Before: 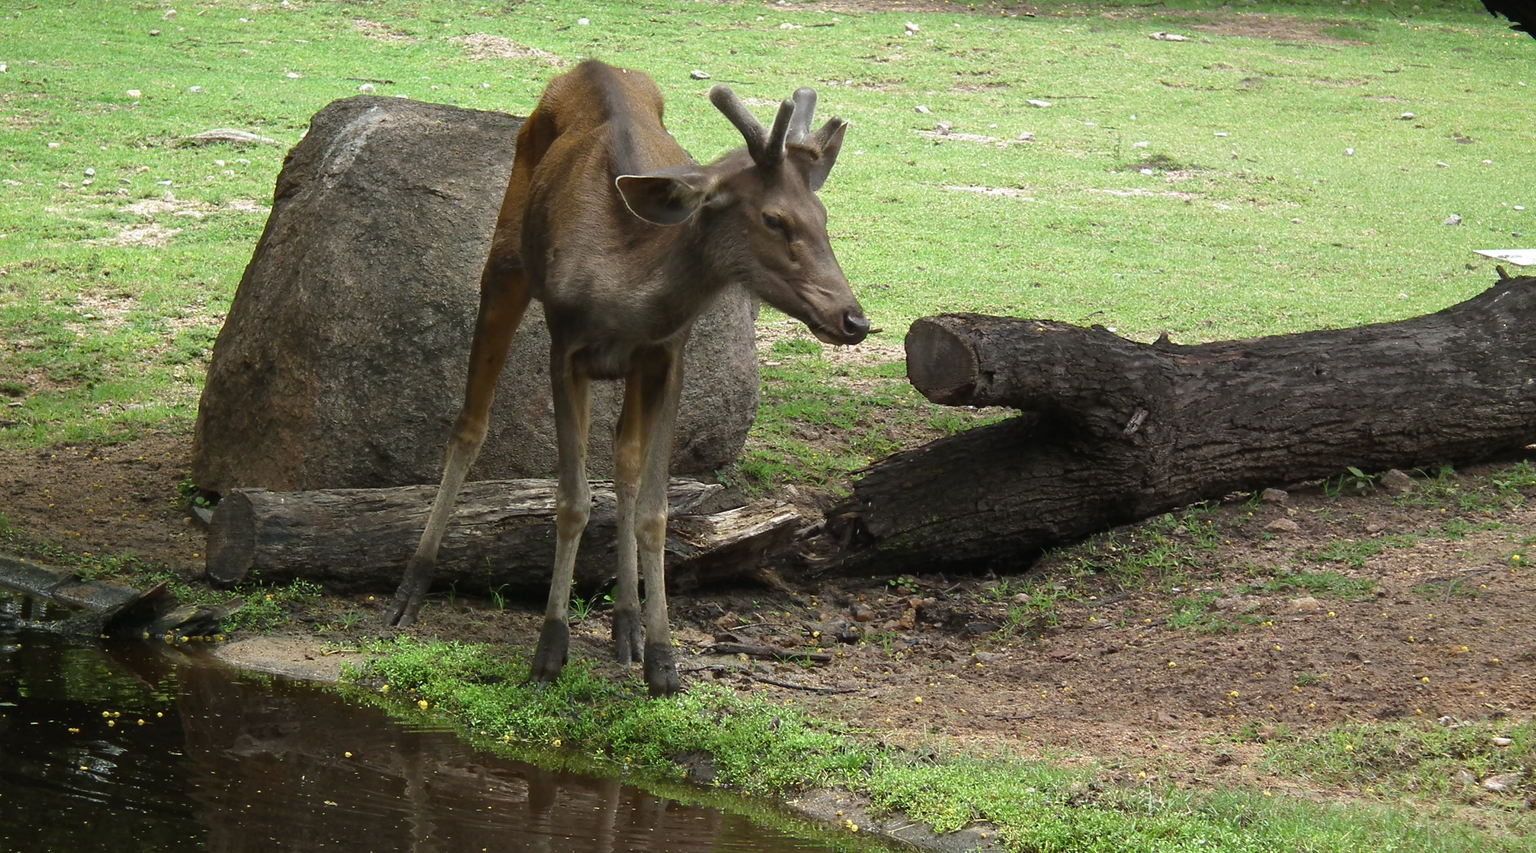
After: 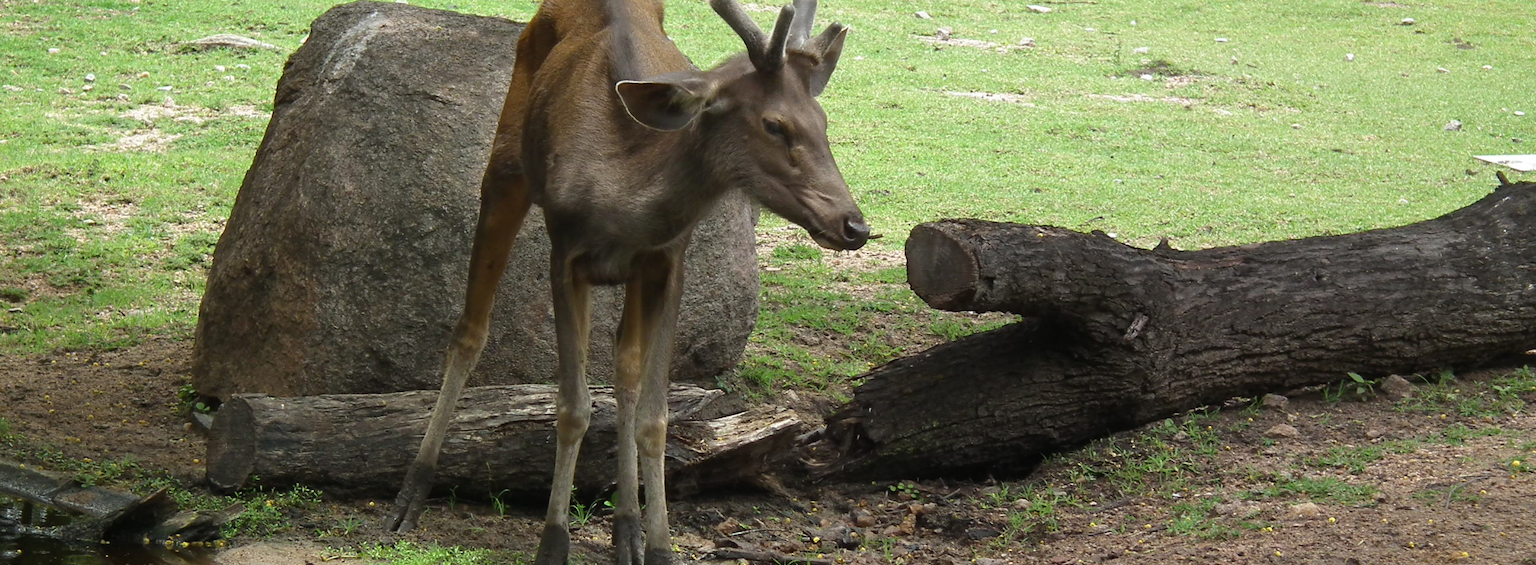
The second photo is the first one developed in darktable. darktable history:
crop: top 11.177%, bottom 22.546%
